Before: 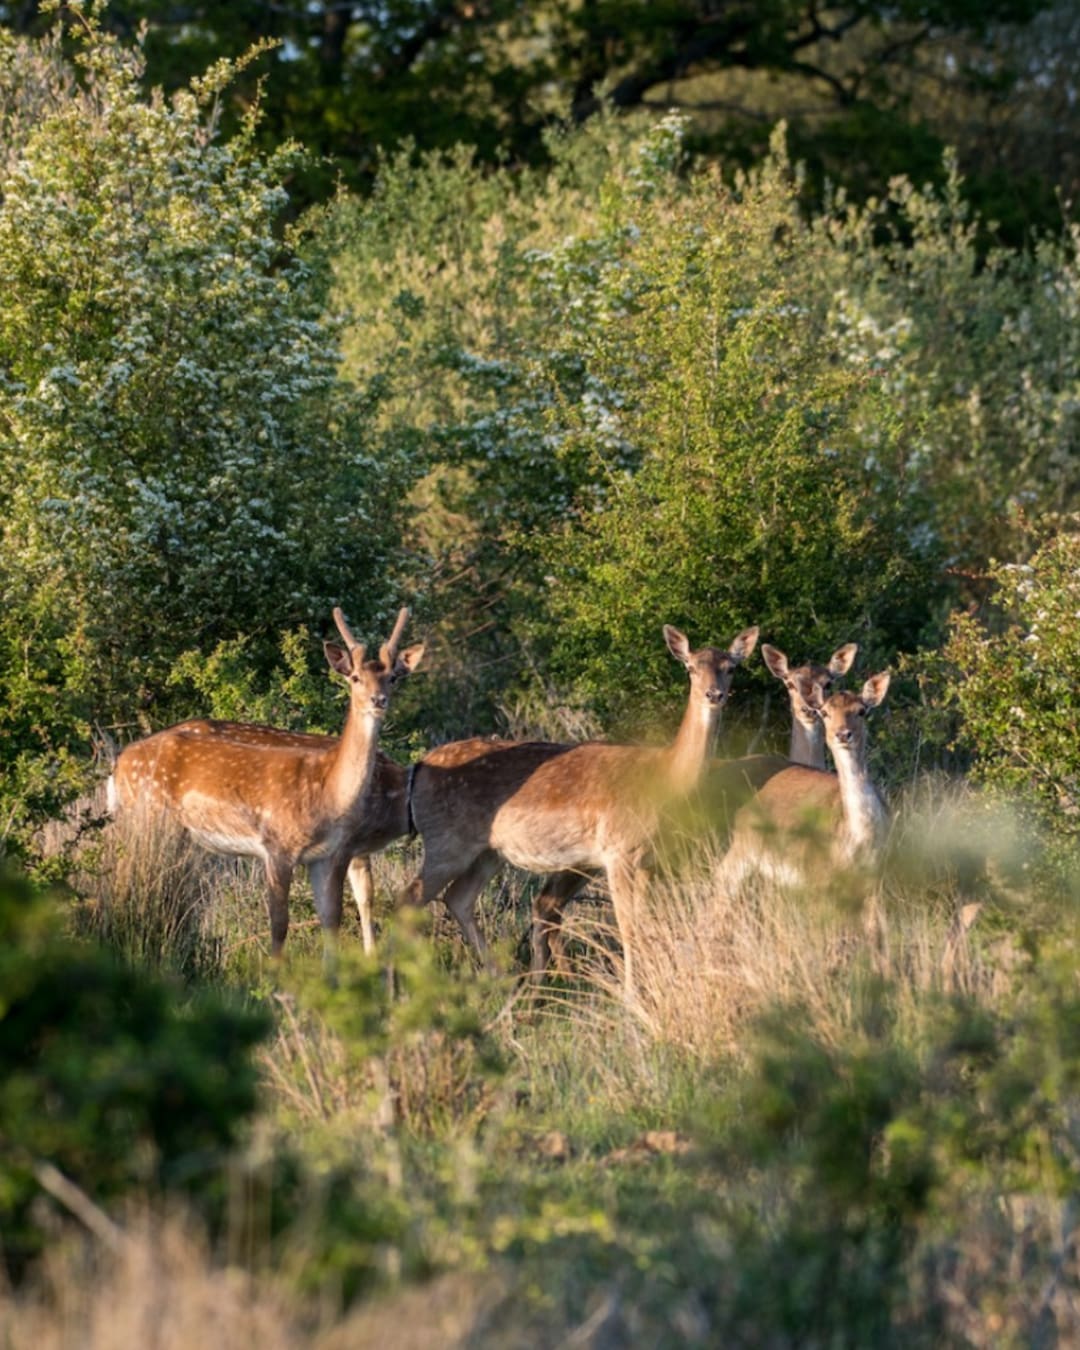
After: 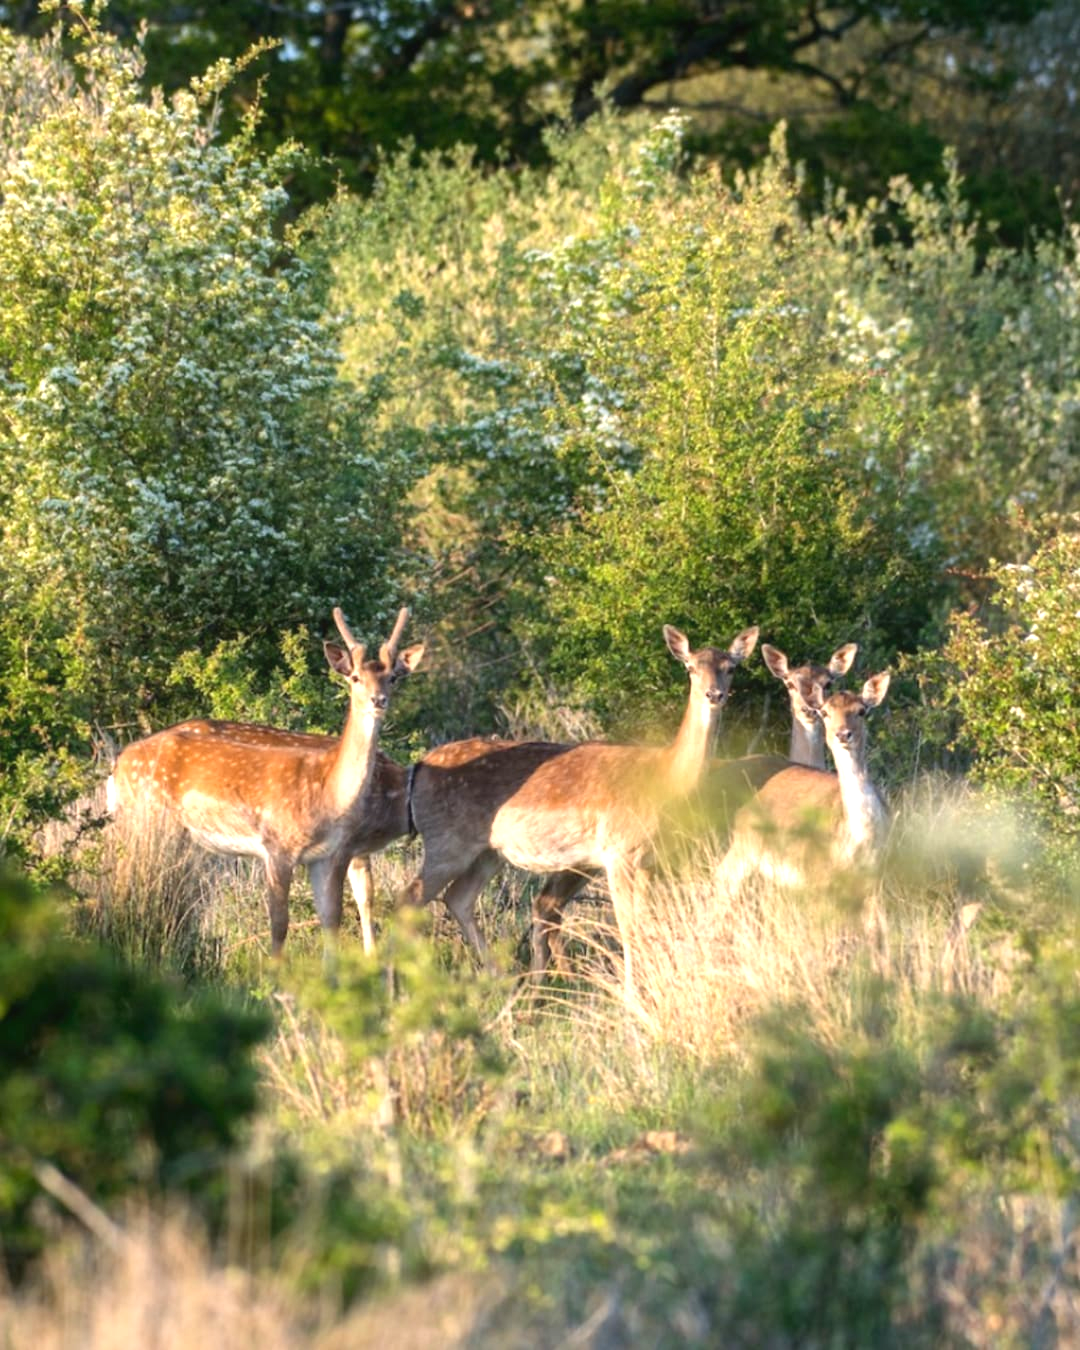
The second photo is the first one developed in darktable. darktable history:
tone equalizer: edges refinement/feathering 500, mask exposure compensation -1.24 EV, preserve details no
exposure: exposure 1 EV, compensate exposure bias true, compensate highlight preservation false
contrast equalizer: y [[0.6 ×6], [0.55 ×6], [0 ×6], [0 ×6], [0 ×6]], mix -0.358
